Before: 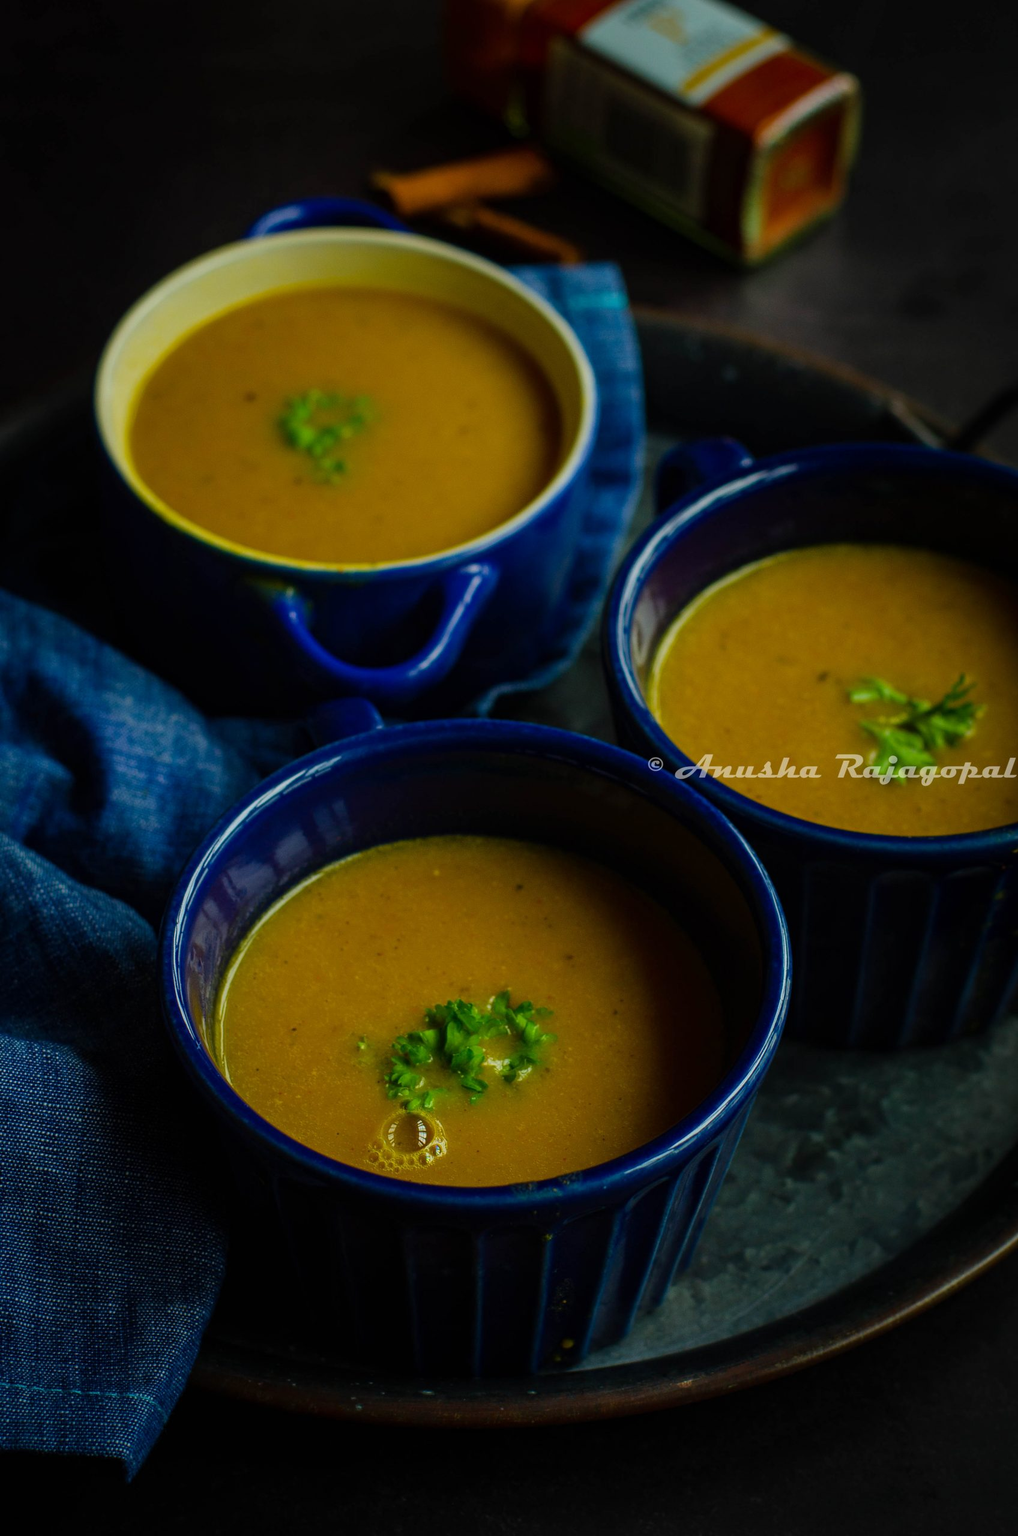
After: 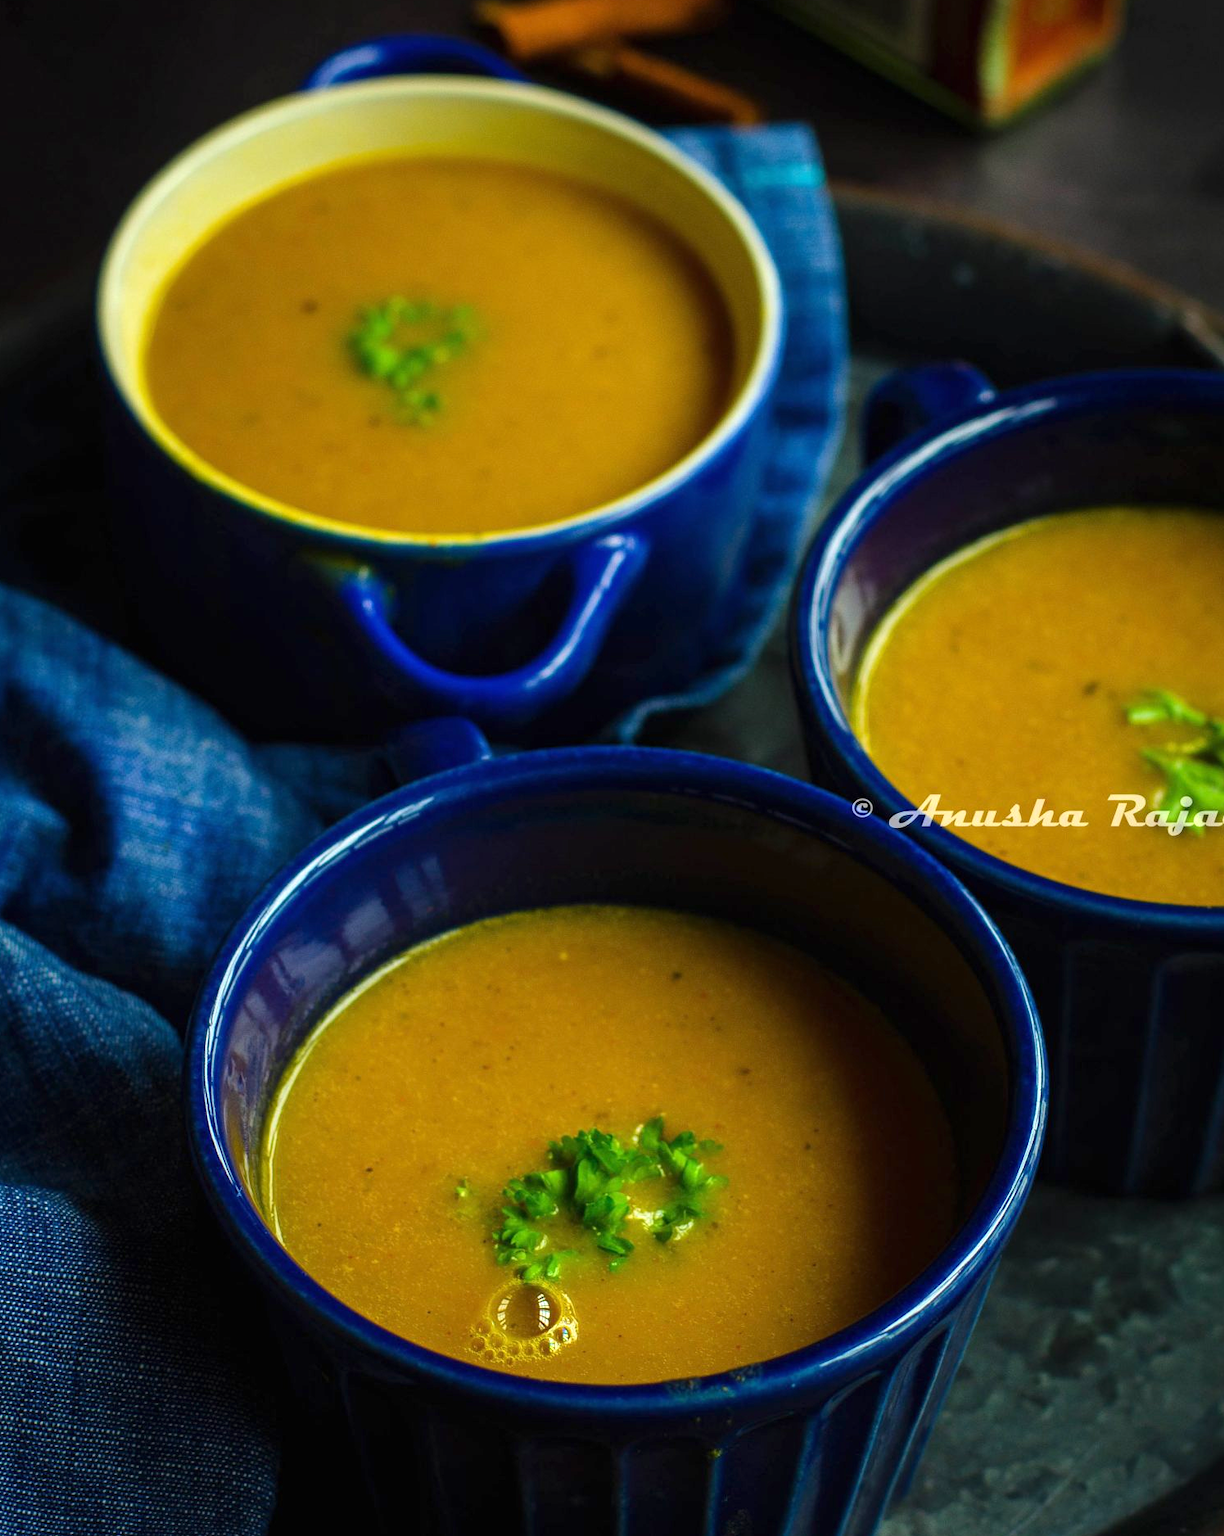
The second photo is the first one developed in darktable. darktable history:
crop and rotate: left 2.337%, top 11.226%, right 9.428%, bottom 15.478%
exposure: black level correction 0, exposure 0.891 EV, compensate exposure bias true, compensate highlight preservation false
